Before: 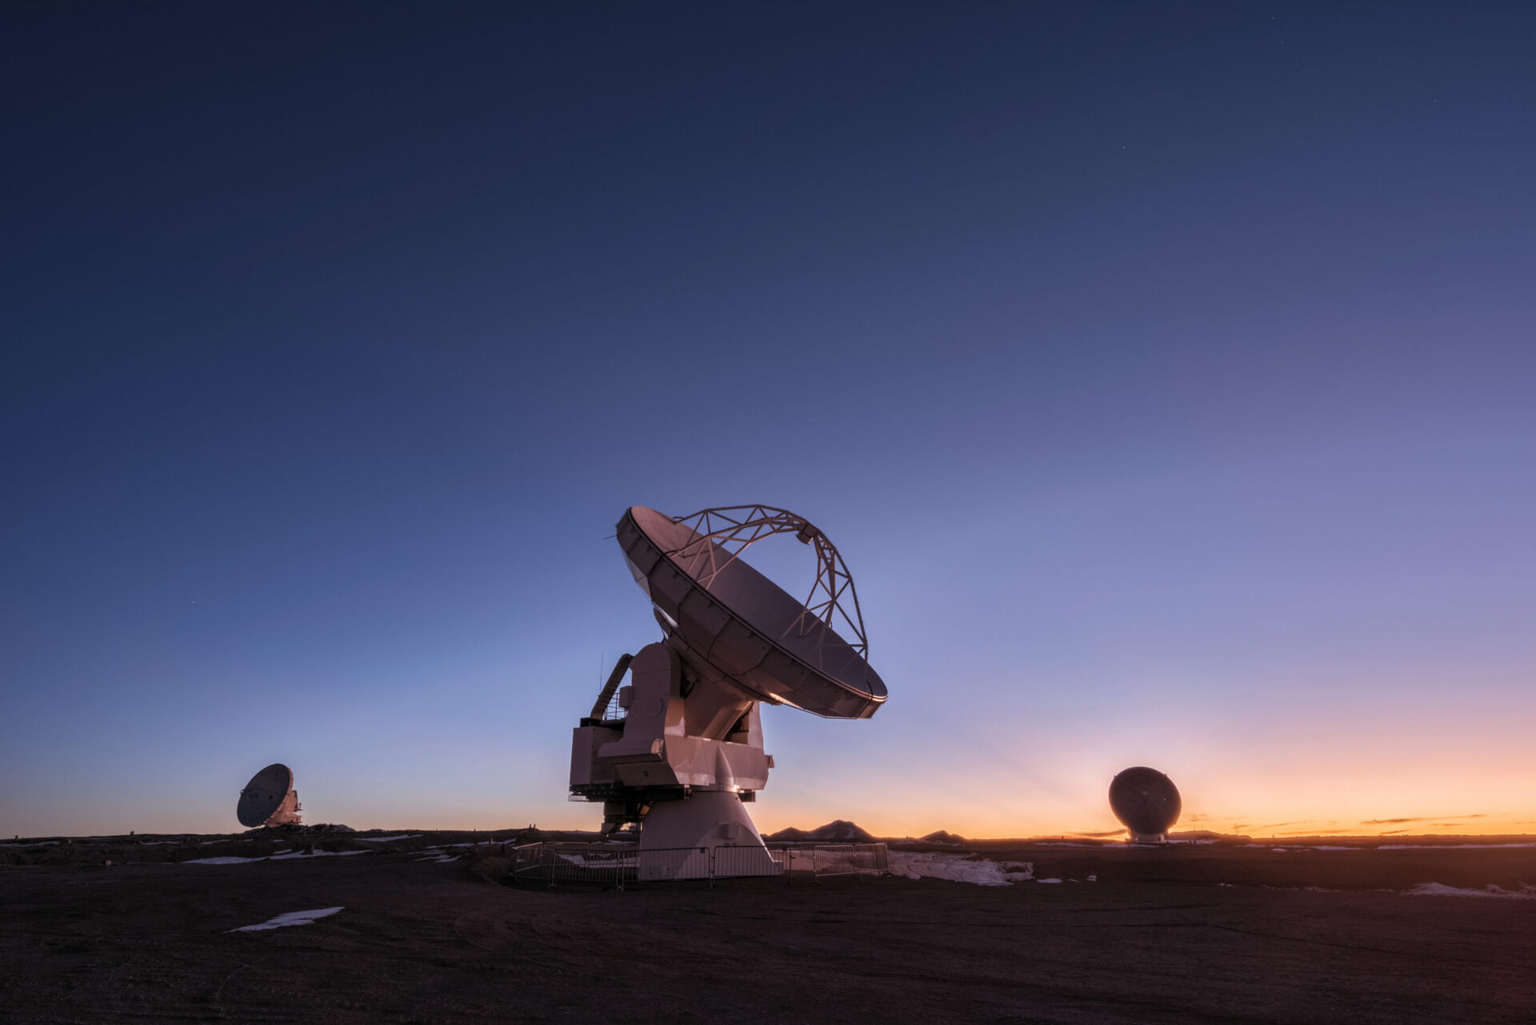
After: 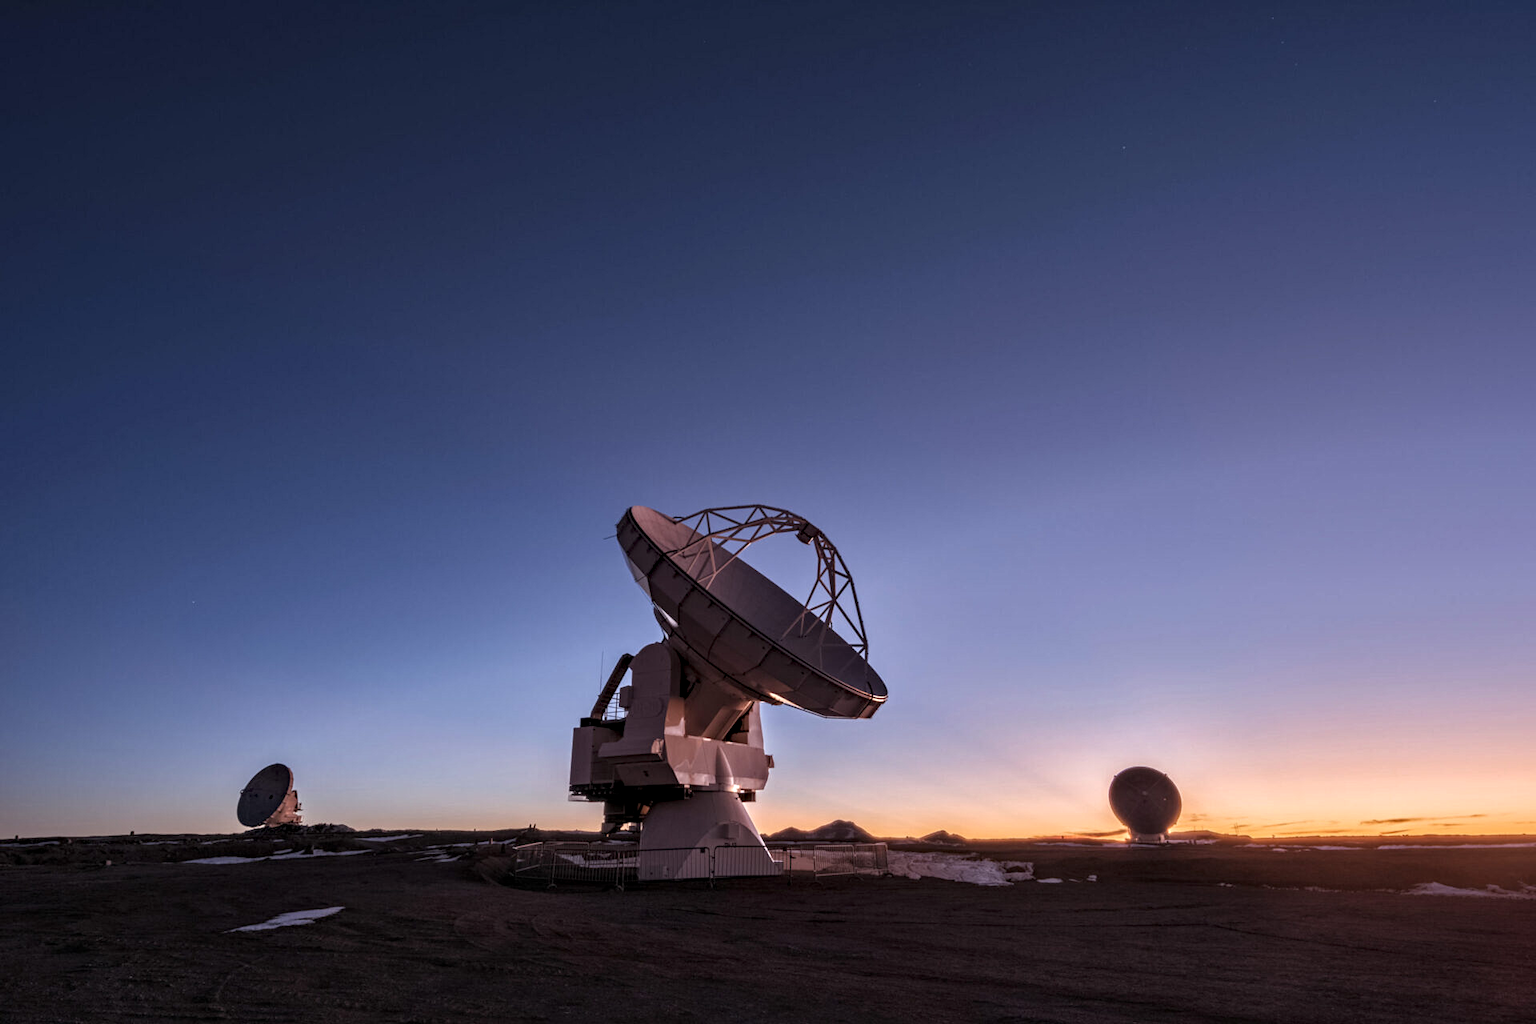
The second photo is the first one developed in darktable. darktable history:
contrast equalizer: y [[0.51, 0.537, 0.559, 0.574, 0.599, 0.618], [0.5 ×6], [0.5 ×6], [0 ×6], [0 ×6]]
